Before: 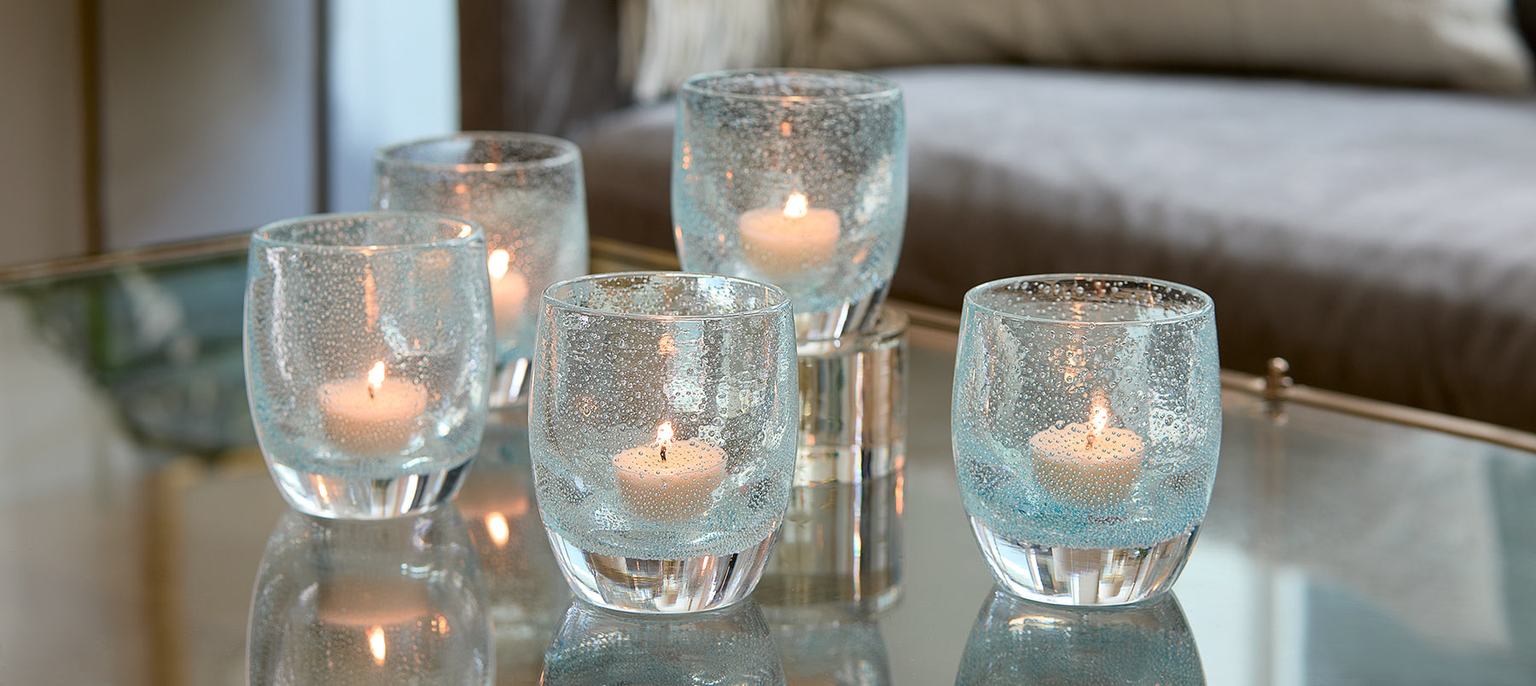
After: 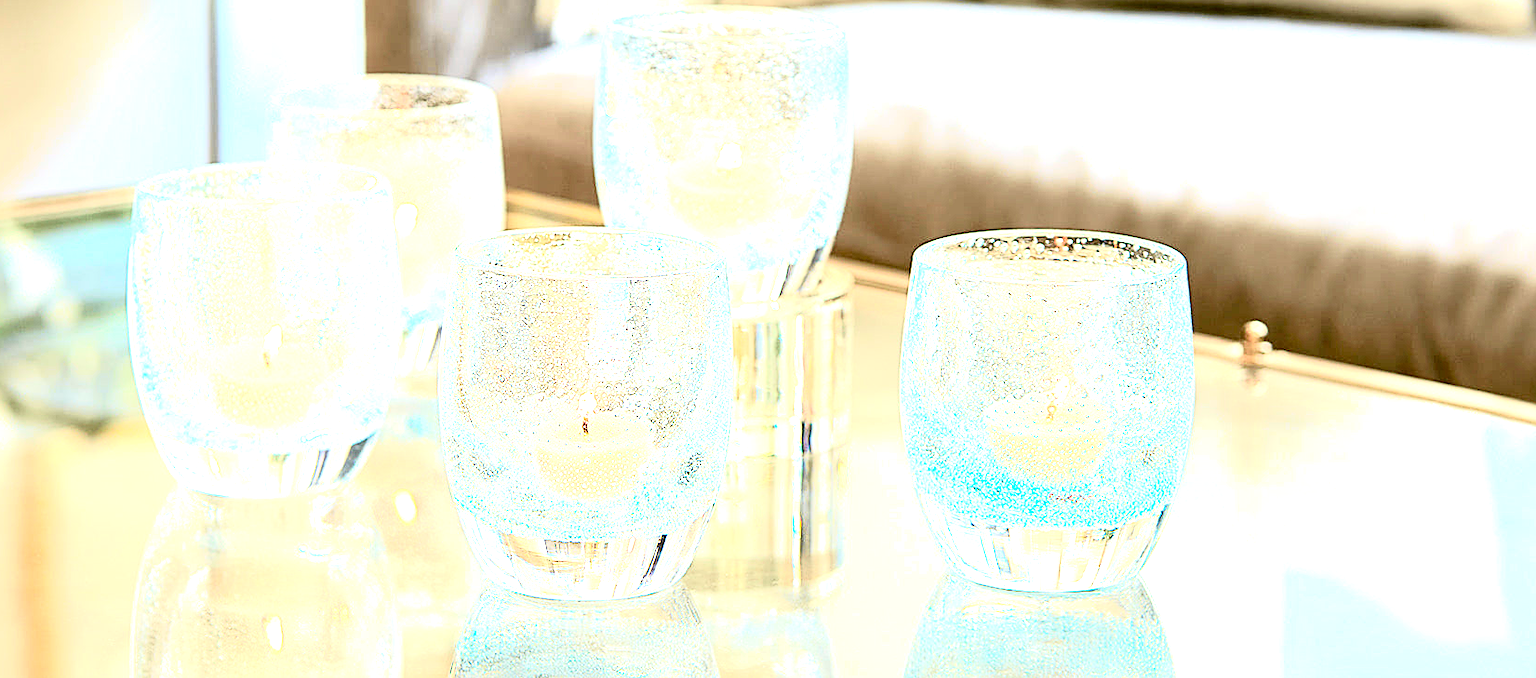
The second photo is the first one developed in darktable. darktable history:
crop and rotate: left 8.262%, top 9.226%
exposure: black level correction 0.001, exposure 2.607 EV, compensate exposure bias true, compensate highlight preservation false
sharpen: on, module defaults
tone curve: curves: ch0 [(0, 0.023) (0.087, 0.065) (0.184, 0.168) (0.45, 0.54) (0.57, 0.683) (0.706, 0.841) (0.877, 0.948) (1, 0.984)]; ch1 [(0, 0) (0.388, 0.369) (0.447, 0.447) (0.505, 0.5) (0.534, 0.528) (0.57, 0.571) (0.592, 0.602) (0.644, 0.663) (1, 1)]; ch2 [(0, 0) (0.314, 0.223) (0.427, 0.405) (0.492, 0.496) (0.524, 0.547) (0.534, 0.57) (0.583, 0.605) (0.673, 0.667) (1, 1)], color space Lab, independent channels, preserve colors none
